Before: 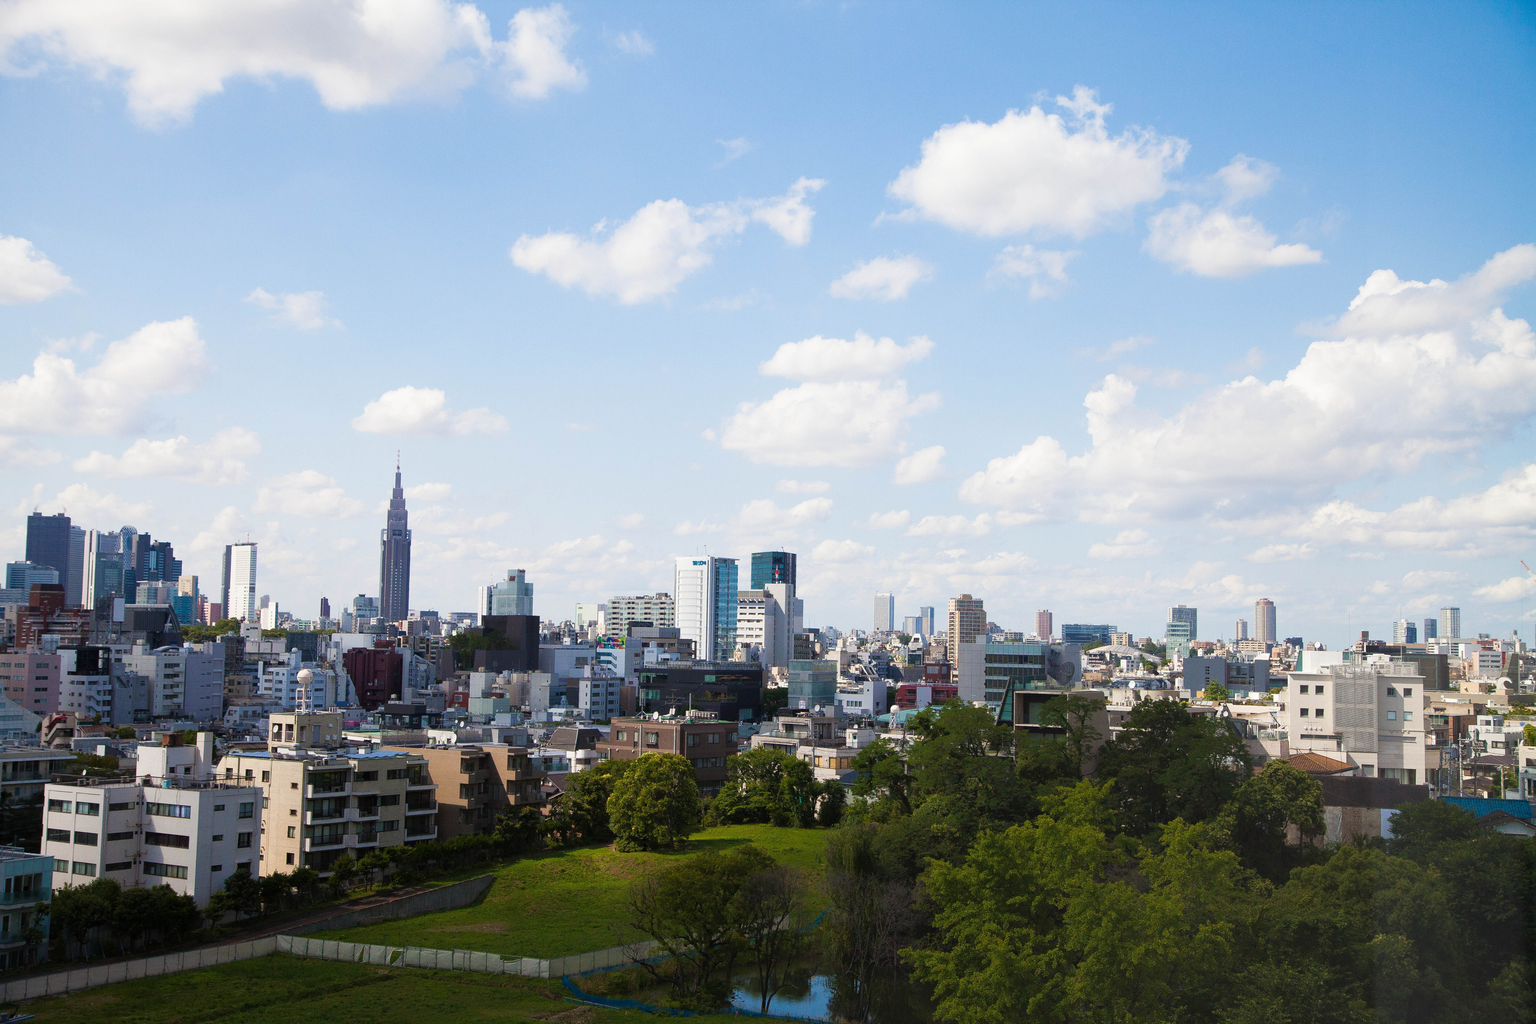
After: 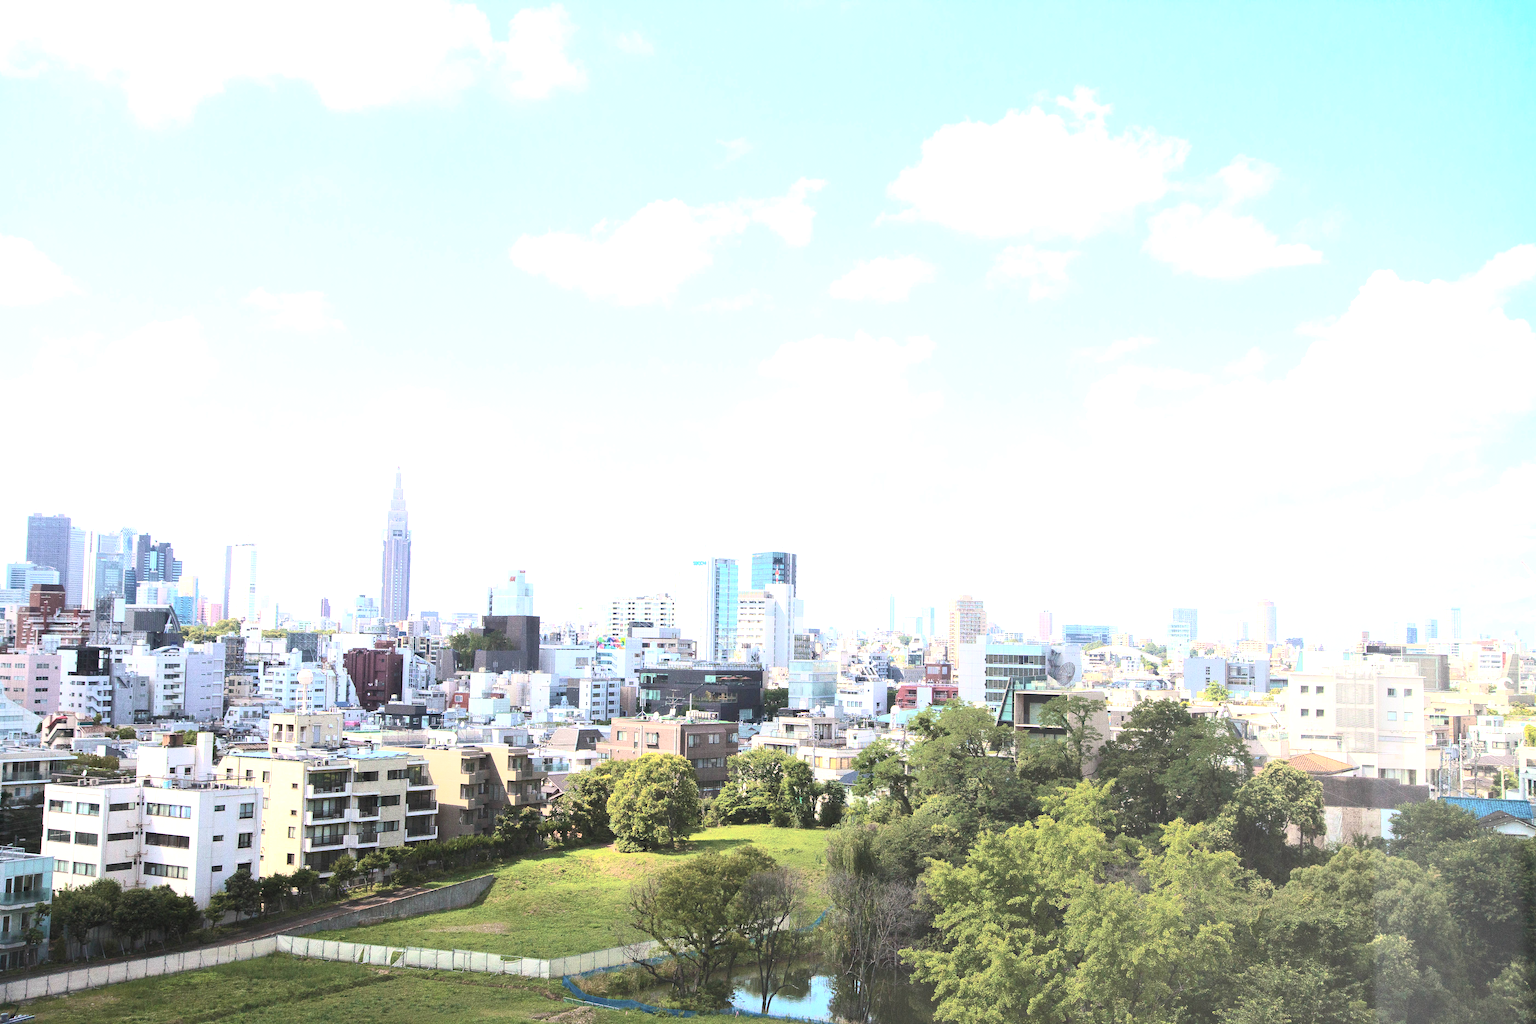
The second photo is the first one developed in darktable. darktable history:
exposure: black level correction 0, exposure 1.675 EV, compensate exposure bias true, compensate highlight preservation false
contrast brightness saturation: contrast 0.43, brightness 0.56, saturation -0.19
